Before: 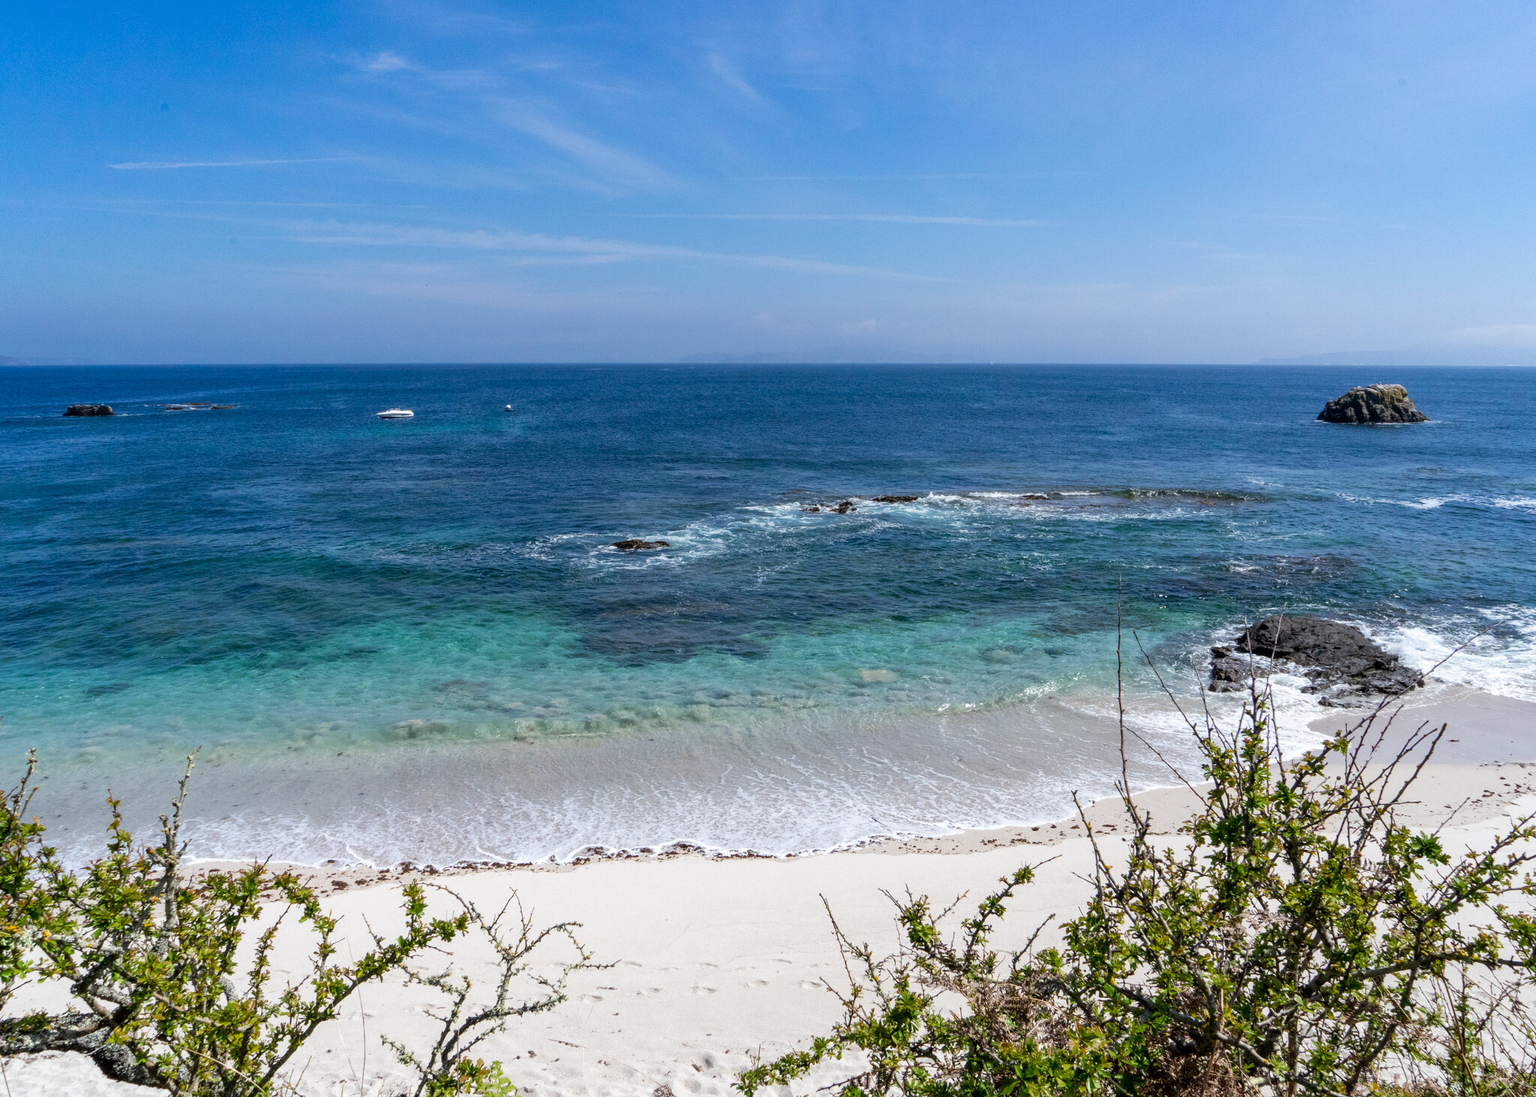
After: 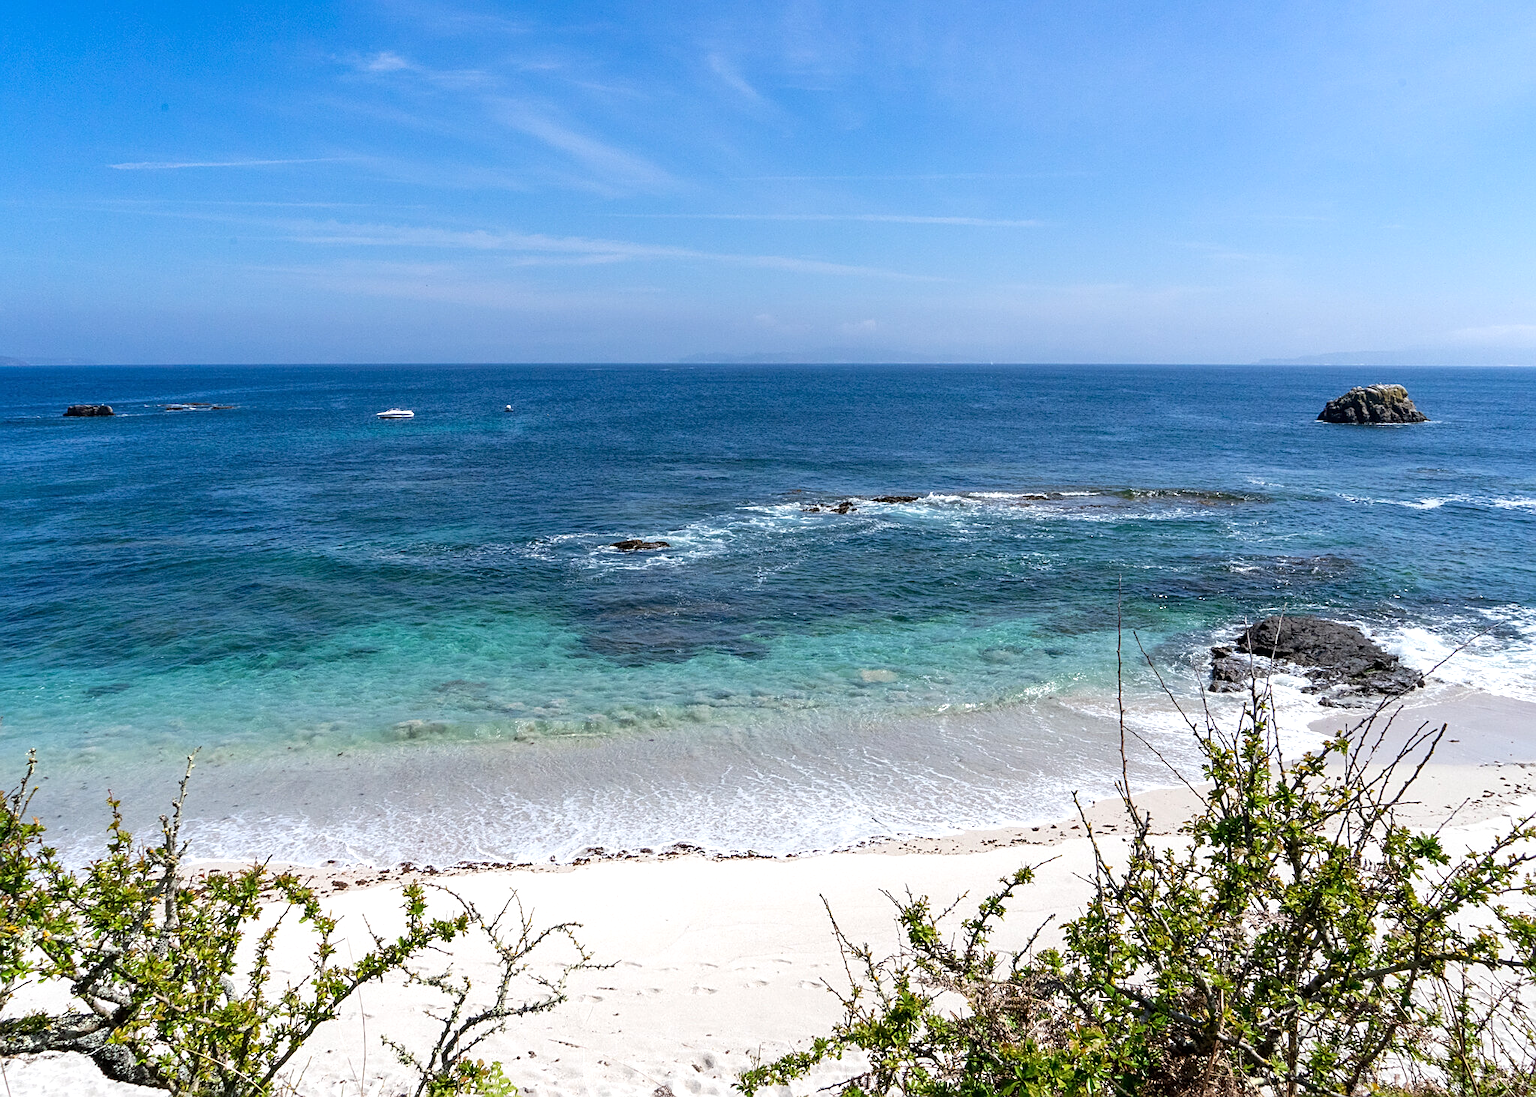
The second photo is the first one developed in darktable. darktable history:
exposure: black level correction 0, exposure 0.302 EV, compensate highlight preservation false
sharpen: amount 0.493
